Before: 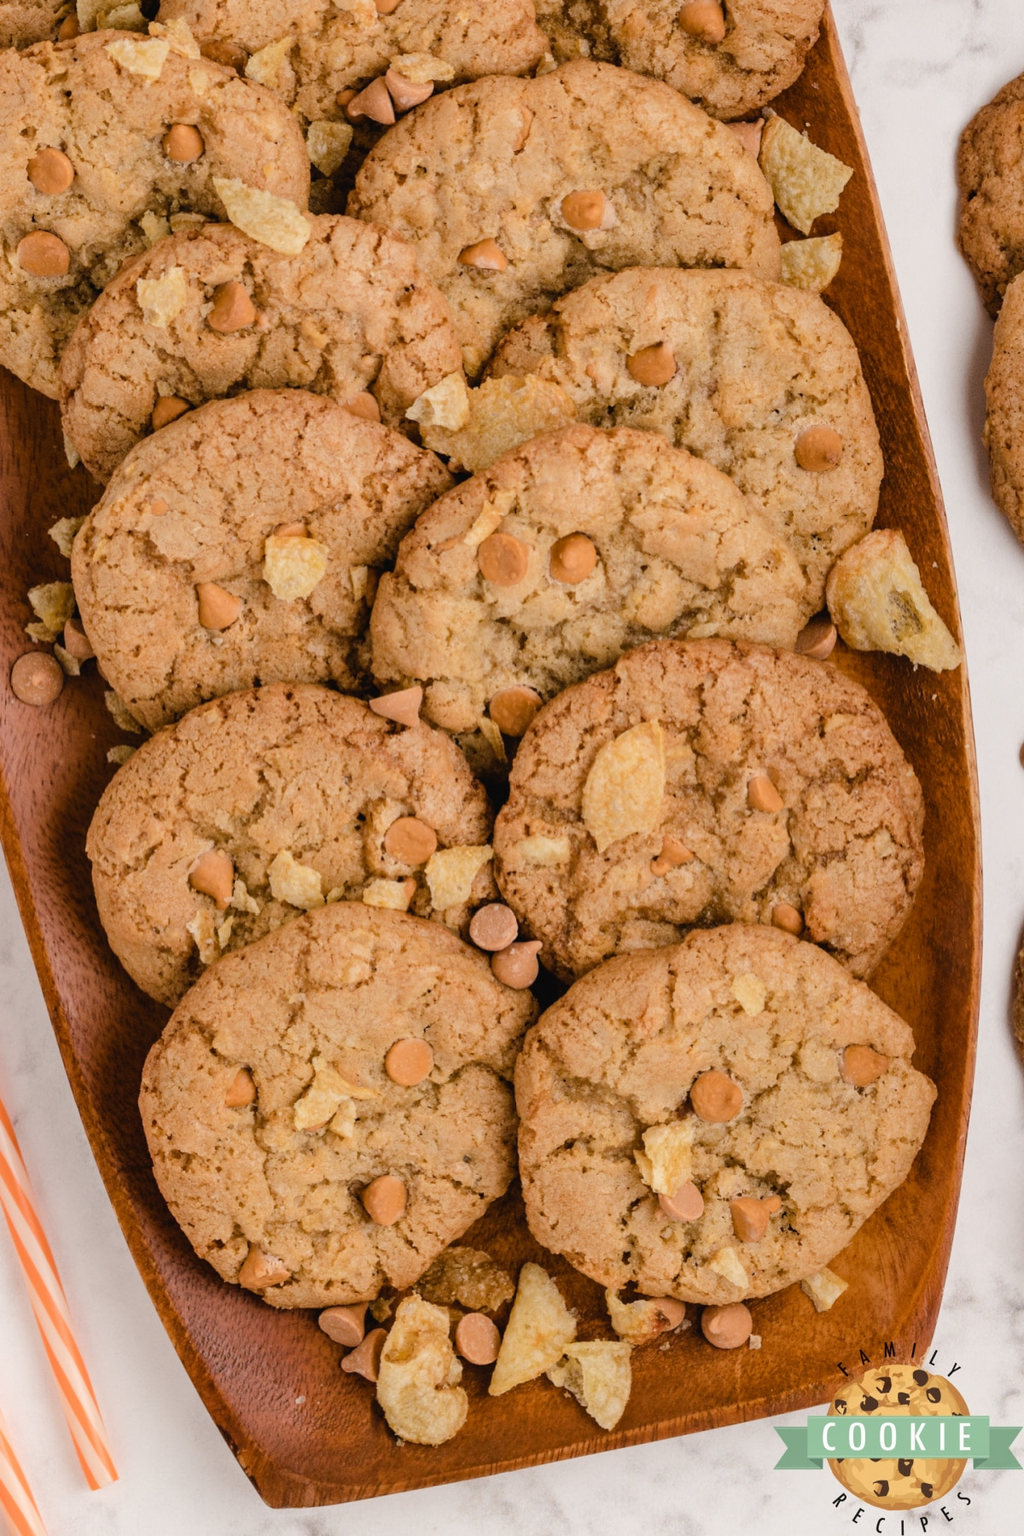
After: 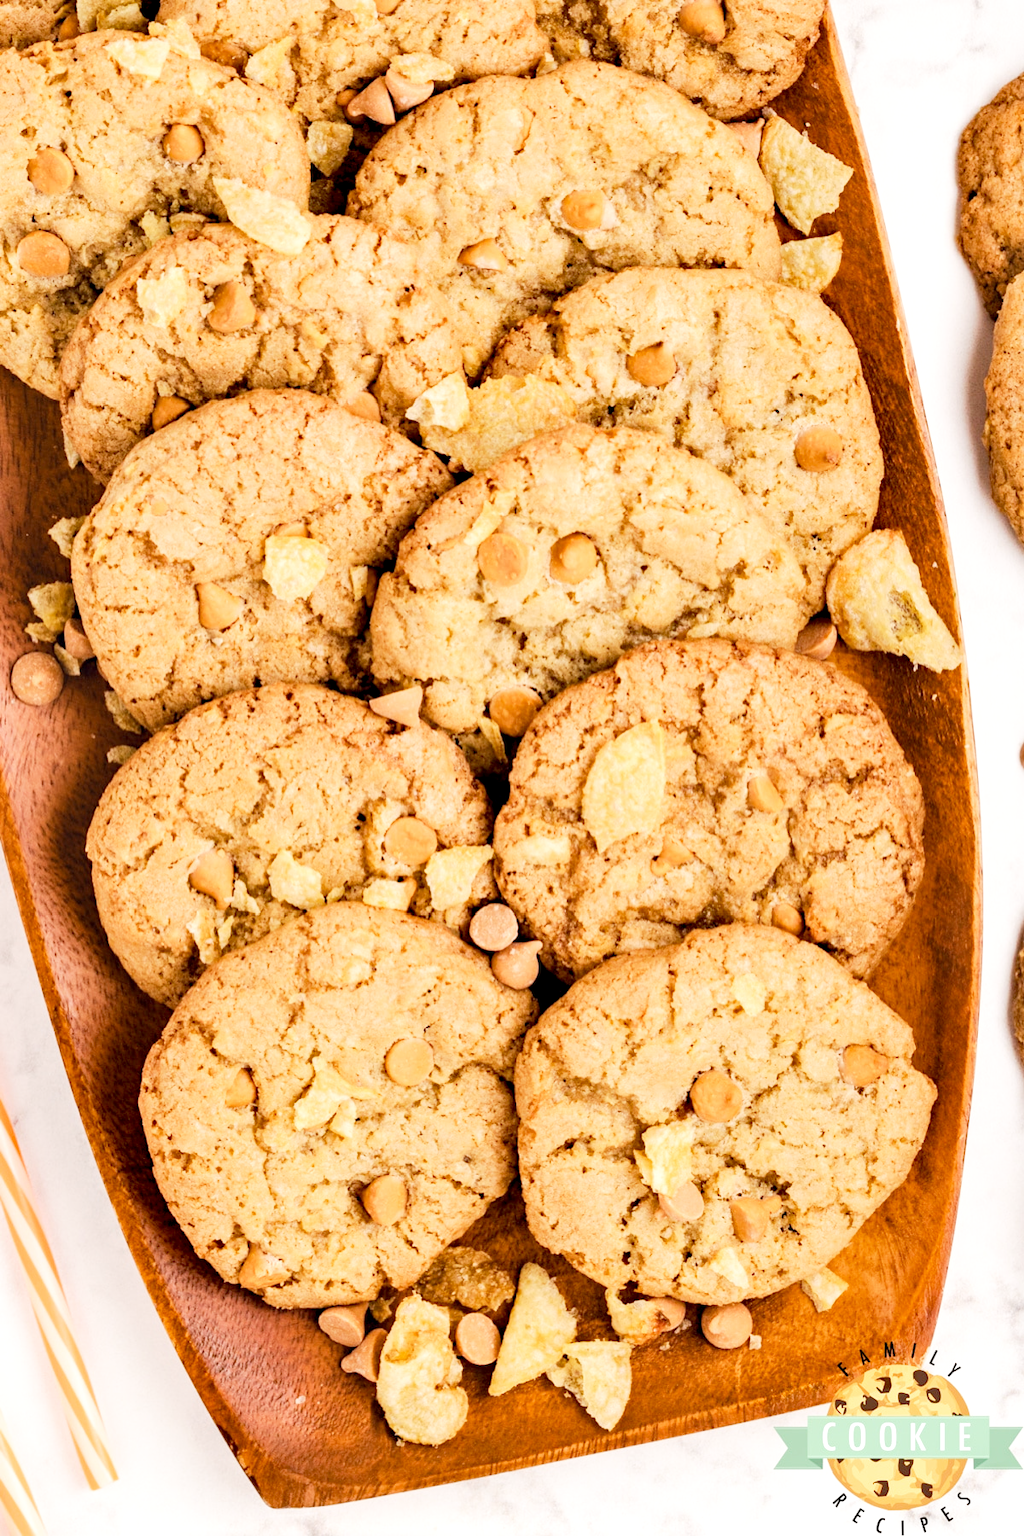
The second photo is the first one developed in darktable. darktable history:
base curve: curves: ch0 [(0, 0) (0.579, 0.807) (1, 1)], fusion 1, preserve colors none
